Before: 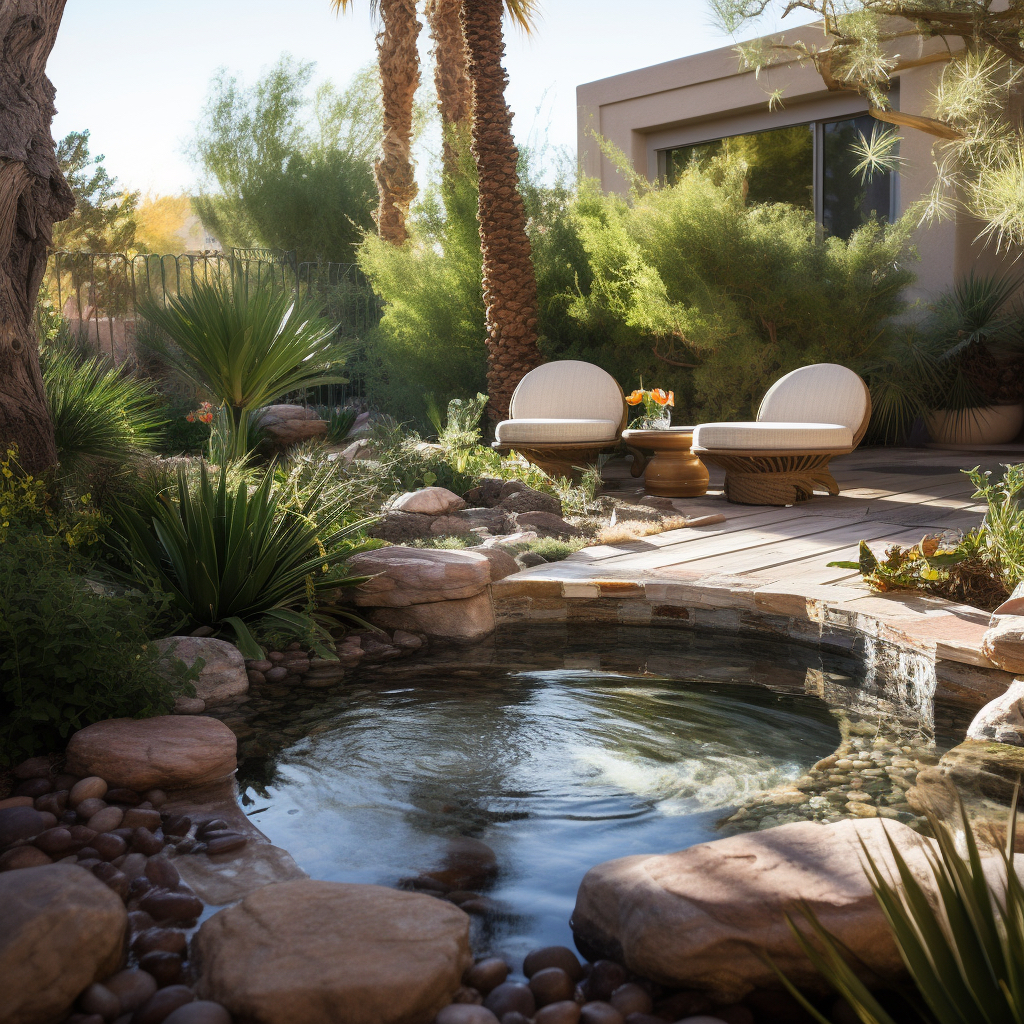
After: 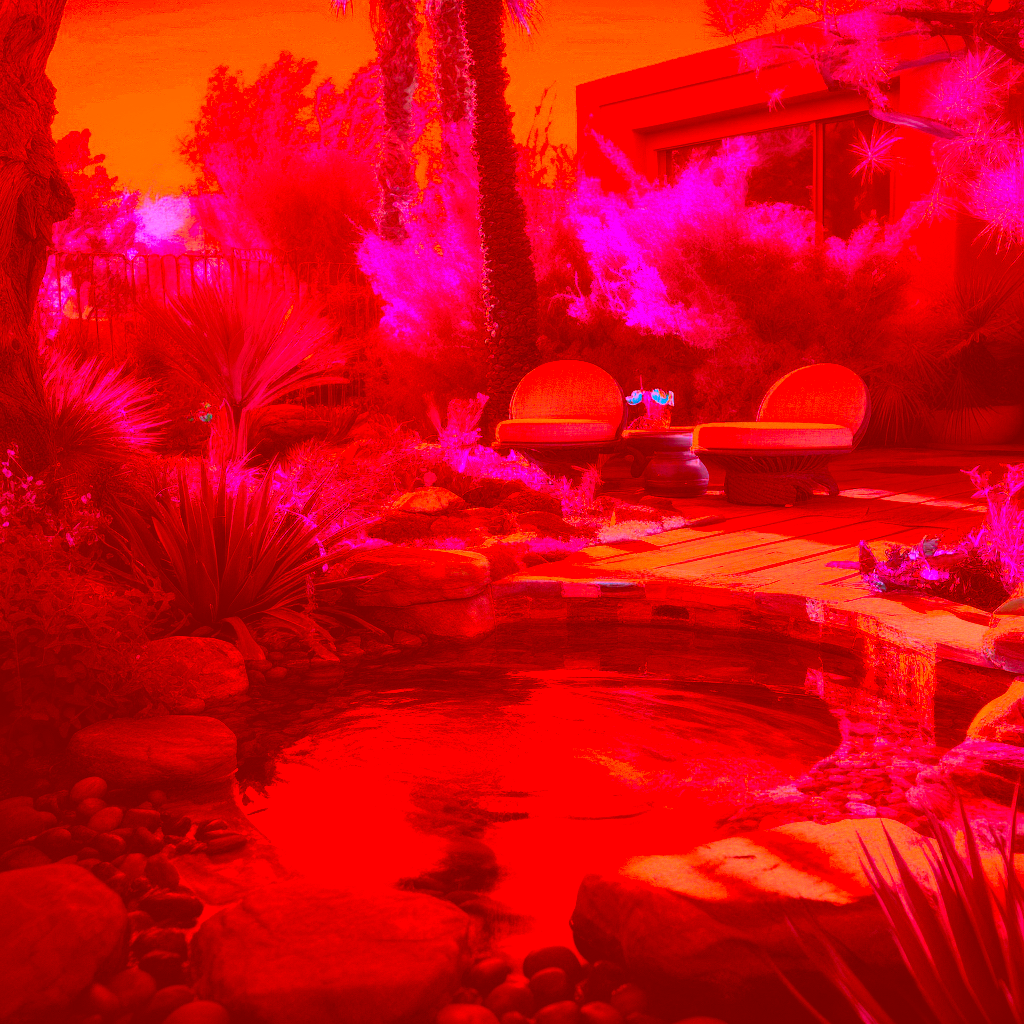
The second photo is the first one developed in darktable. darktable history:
color correction: highlights a* -39.1, highlights b* -39.47, shadows a* -39.61, shadows b* -39.69, saturation -2.94
